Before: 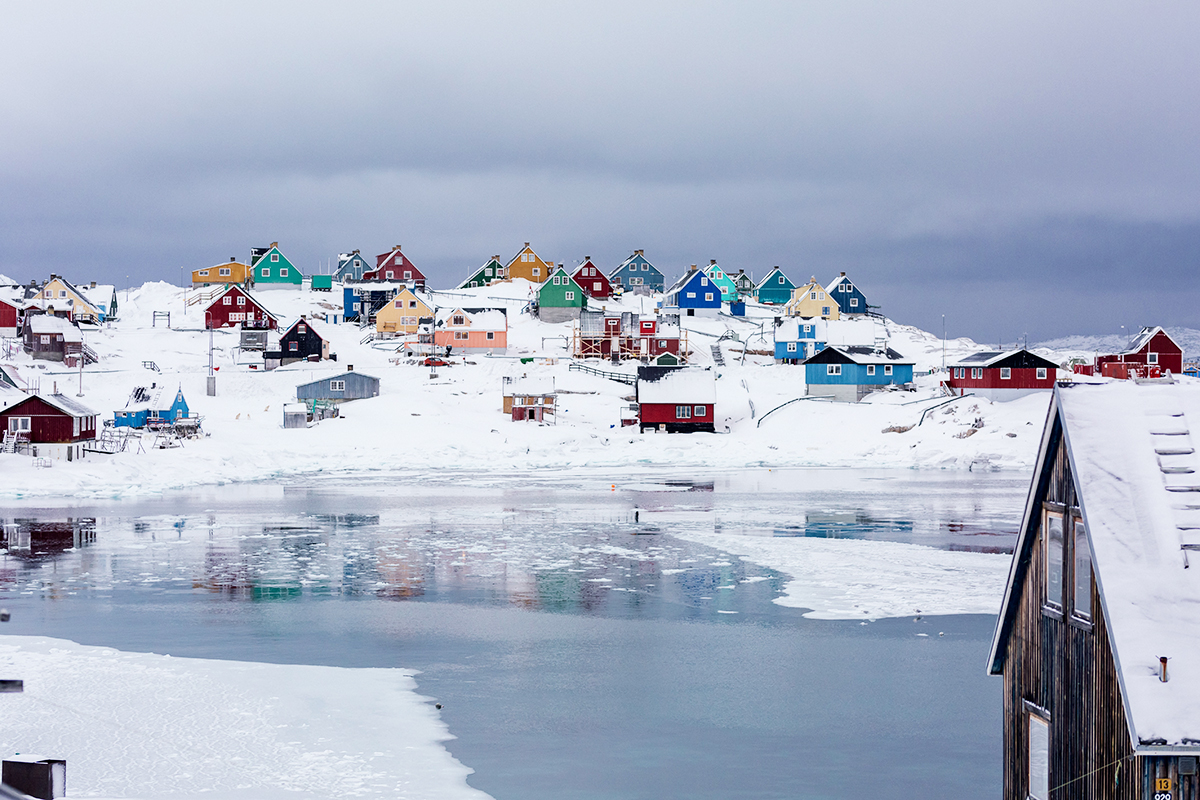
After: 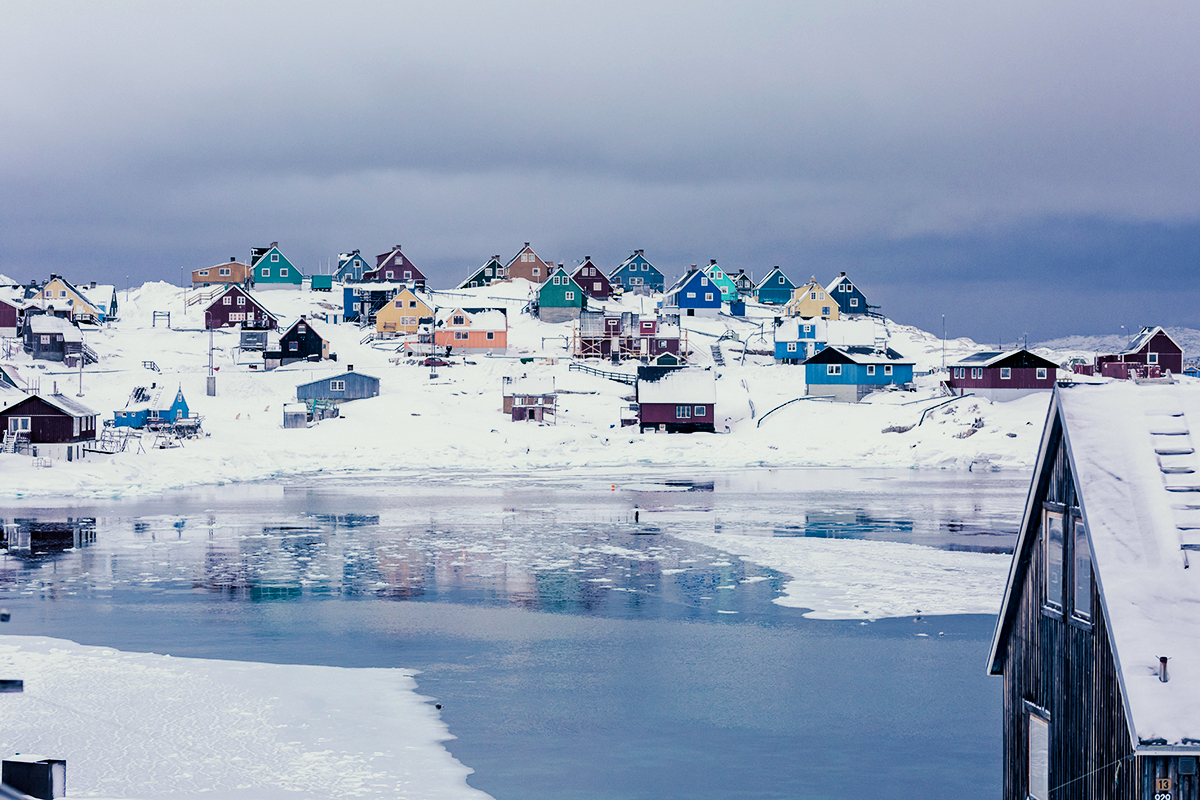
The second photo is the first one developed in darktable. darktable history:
split-toning: shadows › hue 226.8°, shadows › saturation 0.84
exposure: exposure -0.177 EV, compensate highlight preservation false
haze removal: adaptive false
